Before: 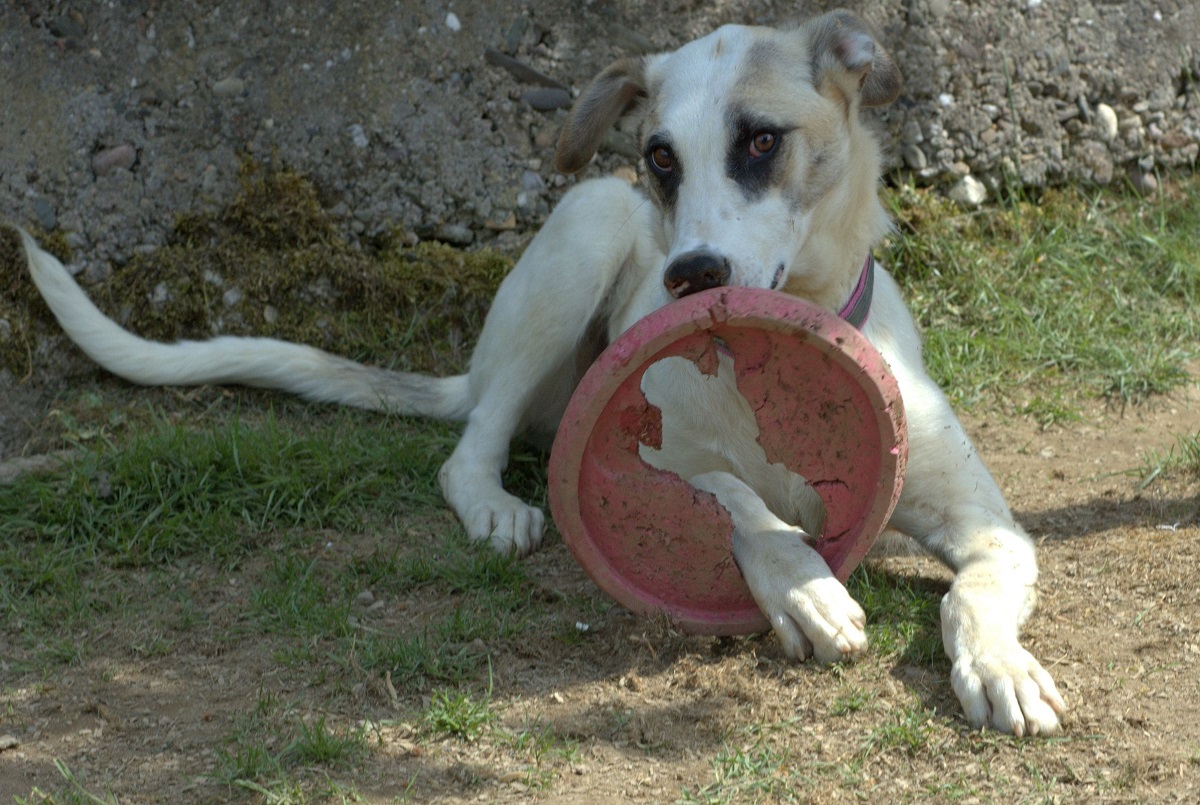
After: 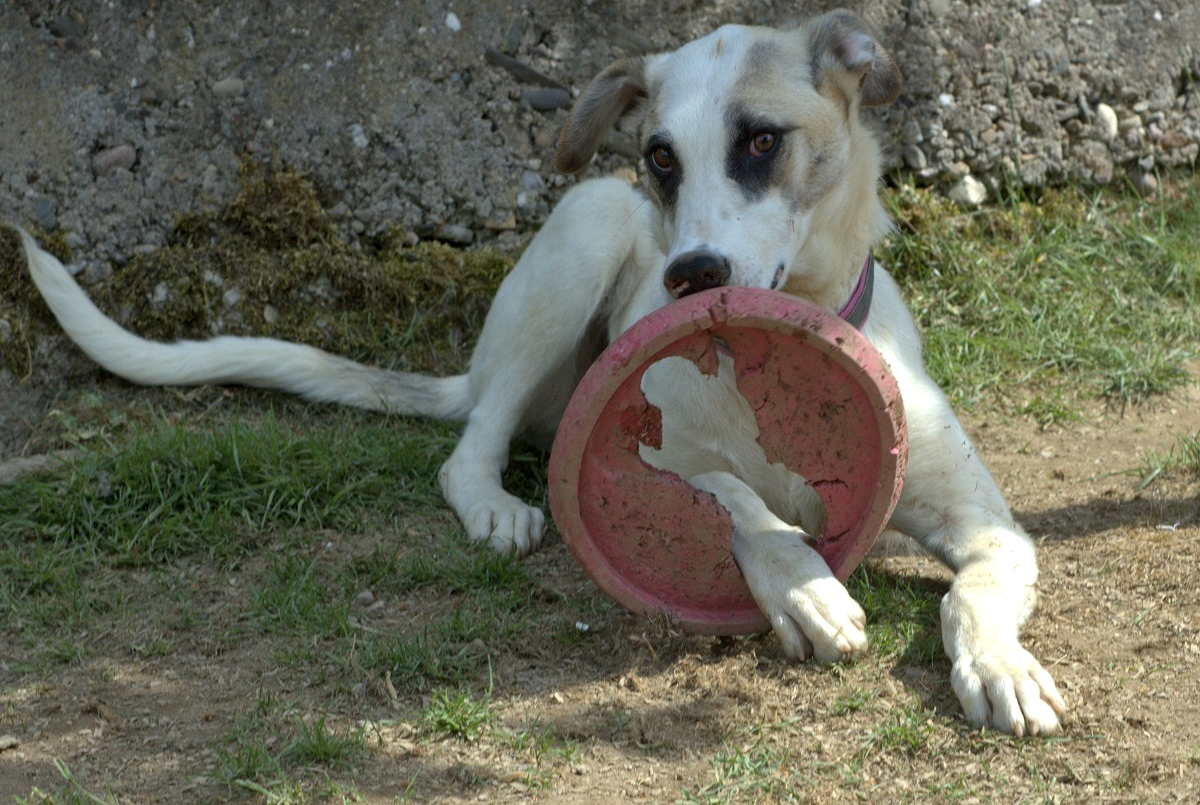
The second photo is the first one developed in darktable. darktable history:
shadows and highlights: shadows 29.64, highlights -30.48, low approximation 0.01, soften with gaussian
local contrast: mode bilateral grid, contrast 20, coarseness 49, detail 119%, midtone range 0.2
